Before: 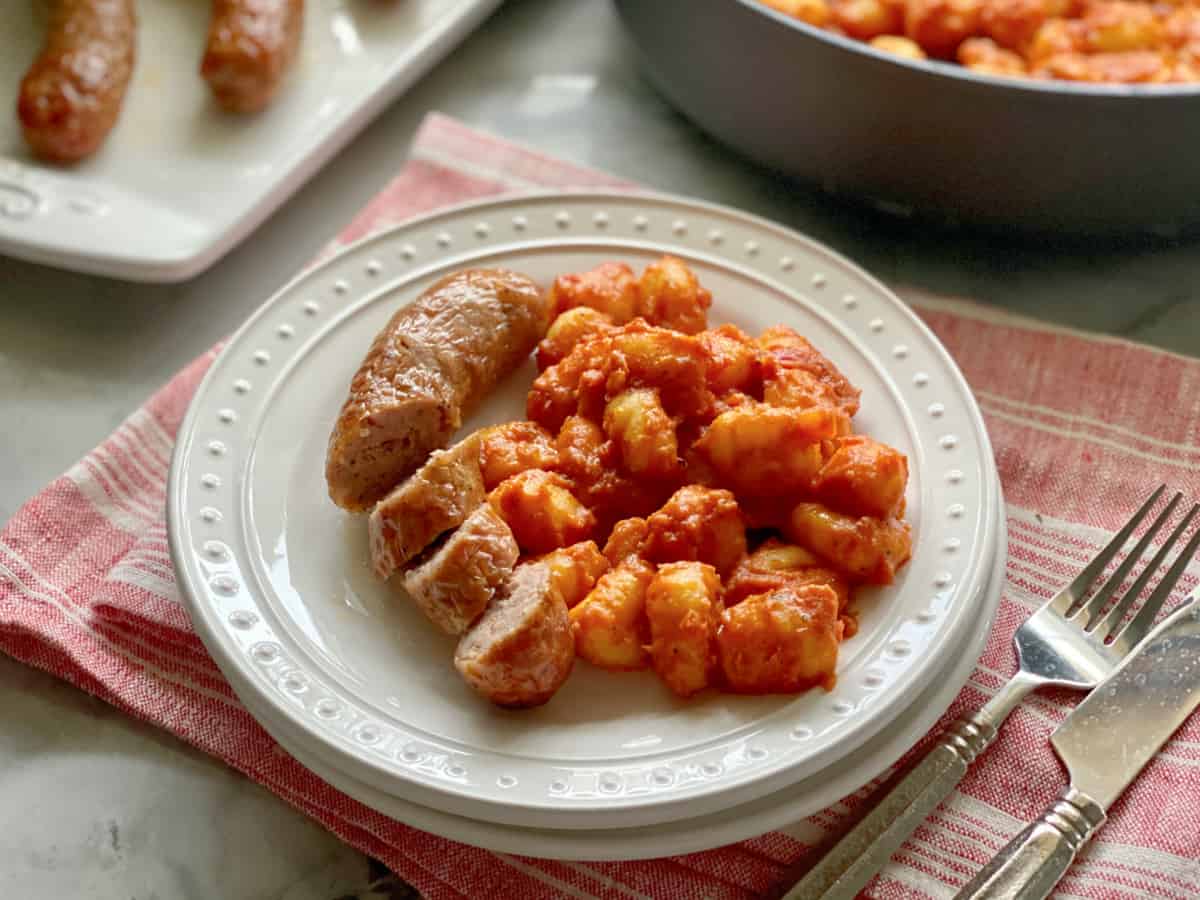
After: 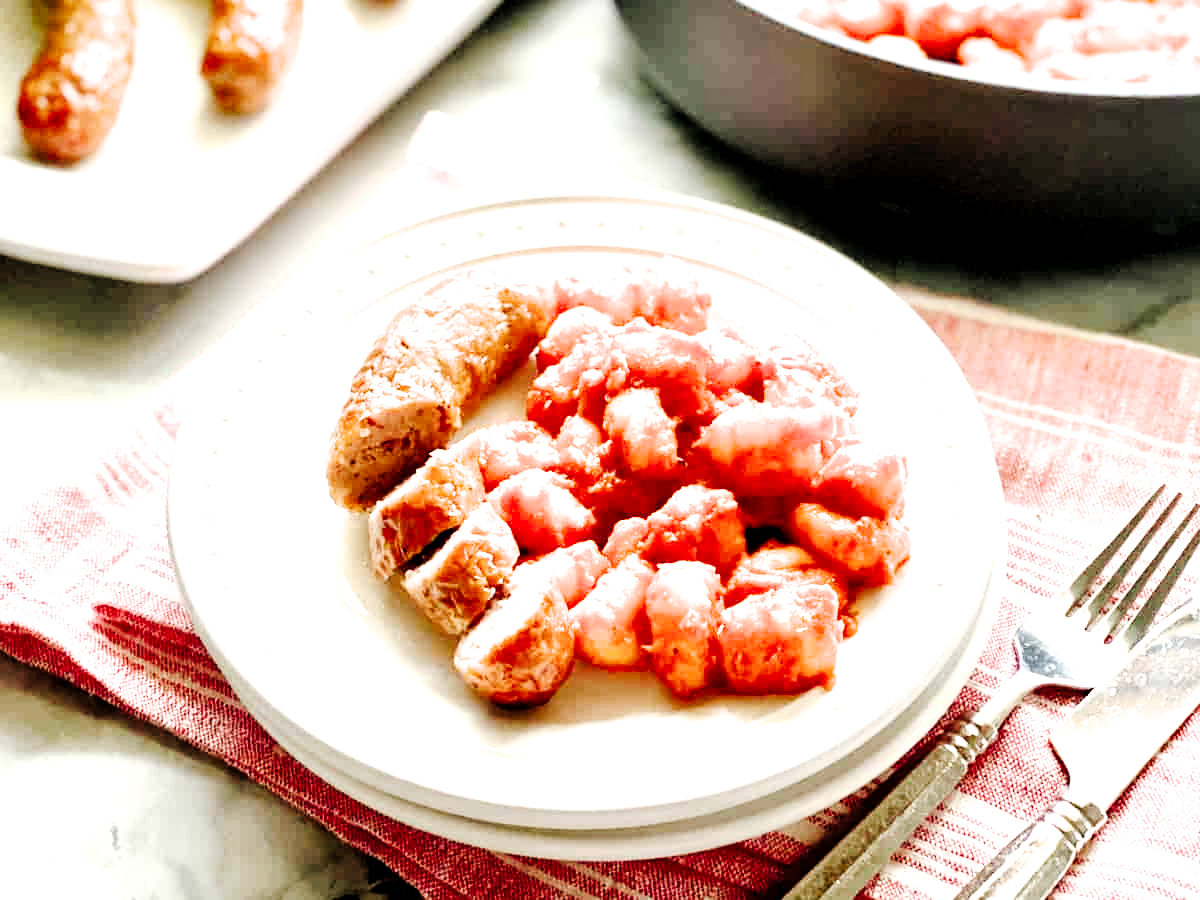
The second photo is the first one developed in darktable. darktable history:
filmic rgb: black relative exposure -3.62 EV, white relative exposure 2.17 EV, threshold 3 EV, hardness 3.63, enable highlight reconstruction true
tone curve: curves: ch0 [(0, 0) (0.003, 0.002) (0.011, 0.009) (0.025, 0.019) (0.044, 0.031) (0.069, 0.04) (0.1, 0.059) (0.136, 0.092) (0.177, 0.134) (0.224, 0.192) (0.277, 0.262) (0.335, 0.348) (0.399, 0.446) (0.468, 0.554) (0.543, 0.646) (0.623, 0.731) (0.709, 0.807) (0.801, 0.867) (0.898, 0.931) (1, 1)], preserve colors none
local contrast: mode bilateral grid, contrast 21, coarseness 50, detail 120%, midtone range 0.2
exposure: exposure 1.245 EV, compensate exposure bias true, compensate highlight preservation false
